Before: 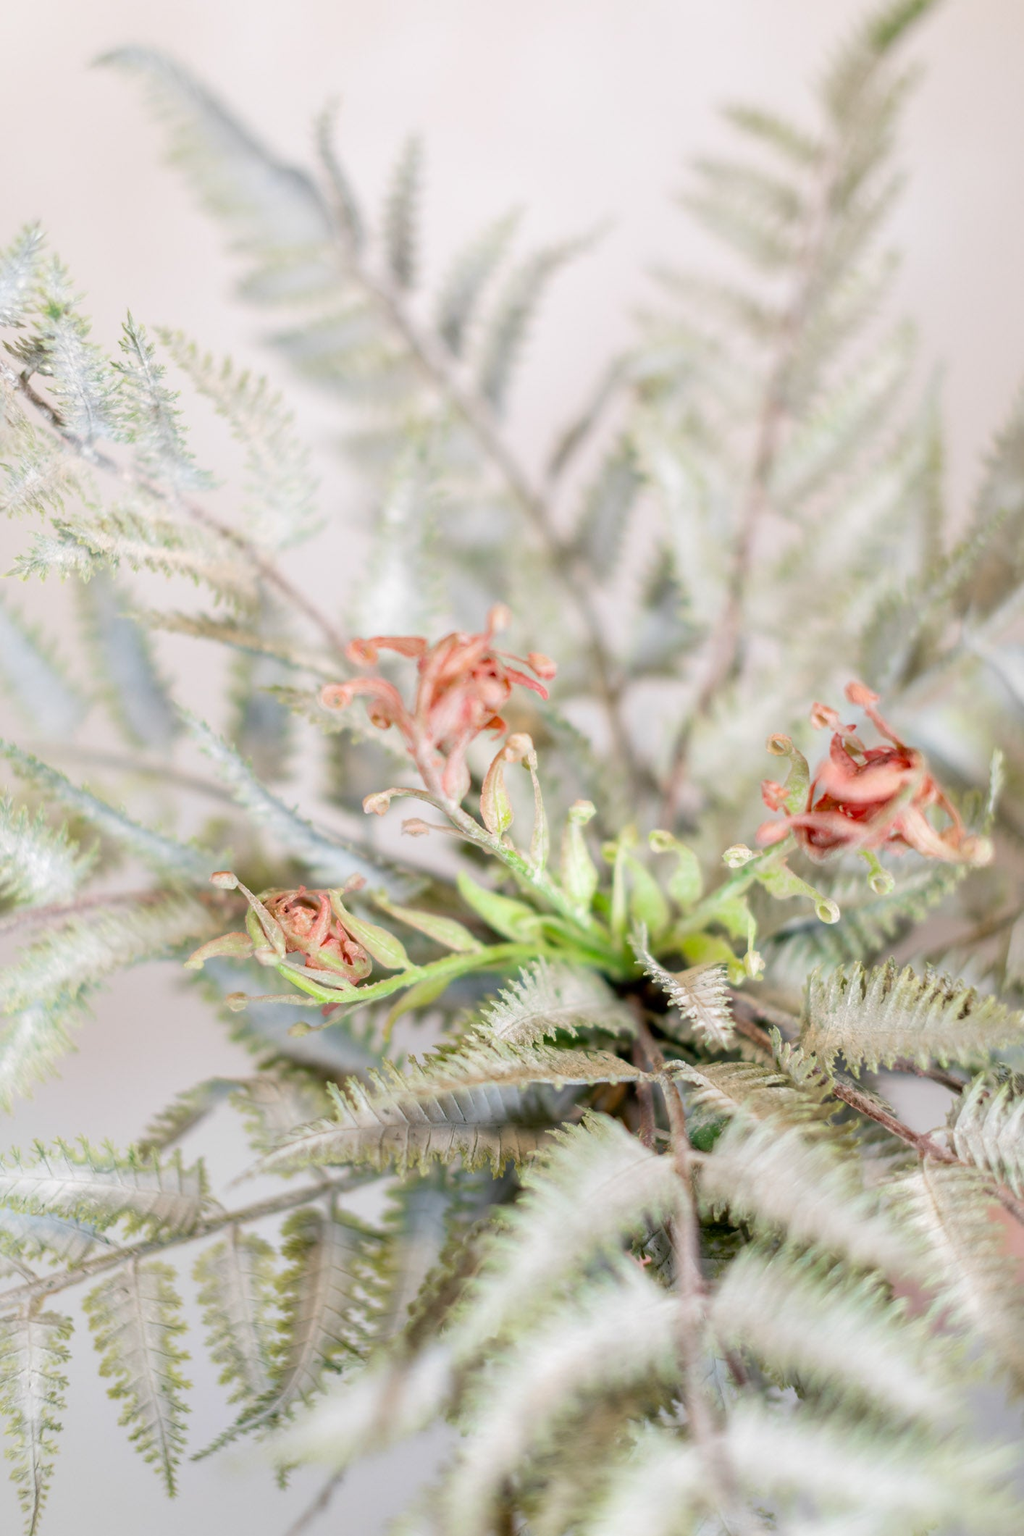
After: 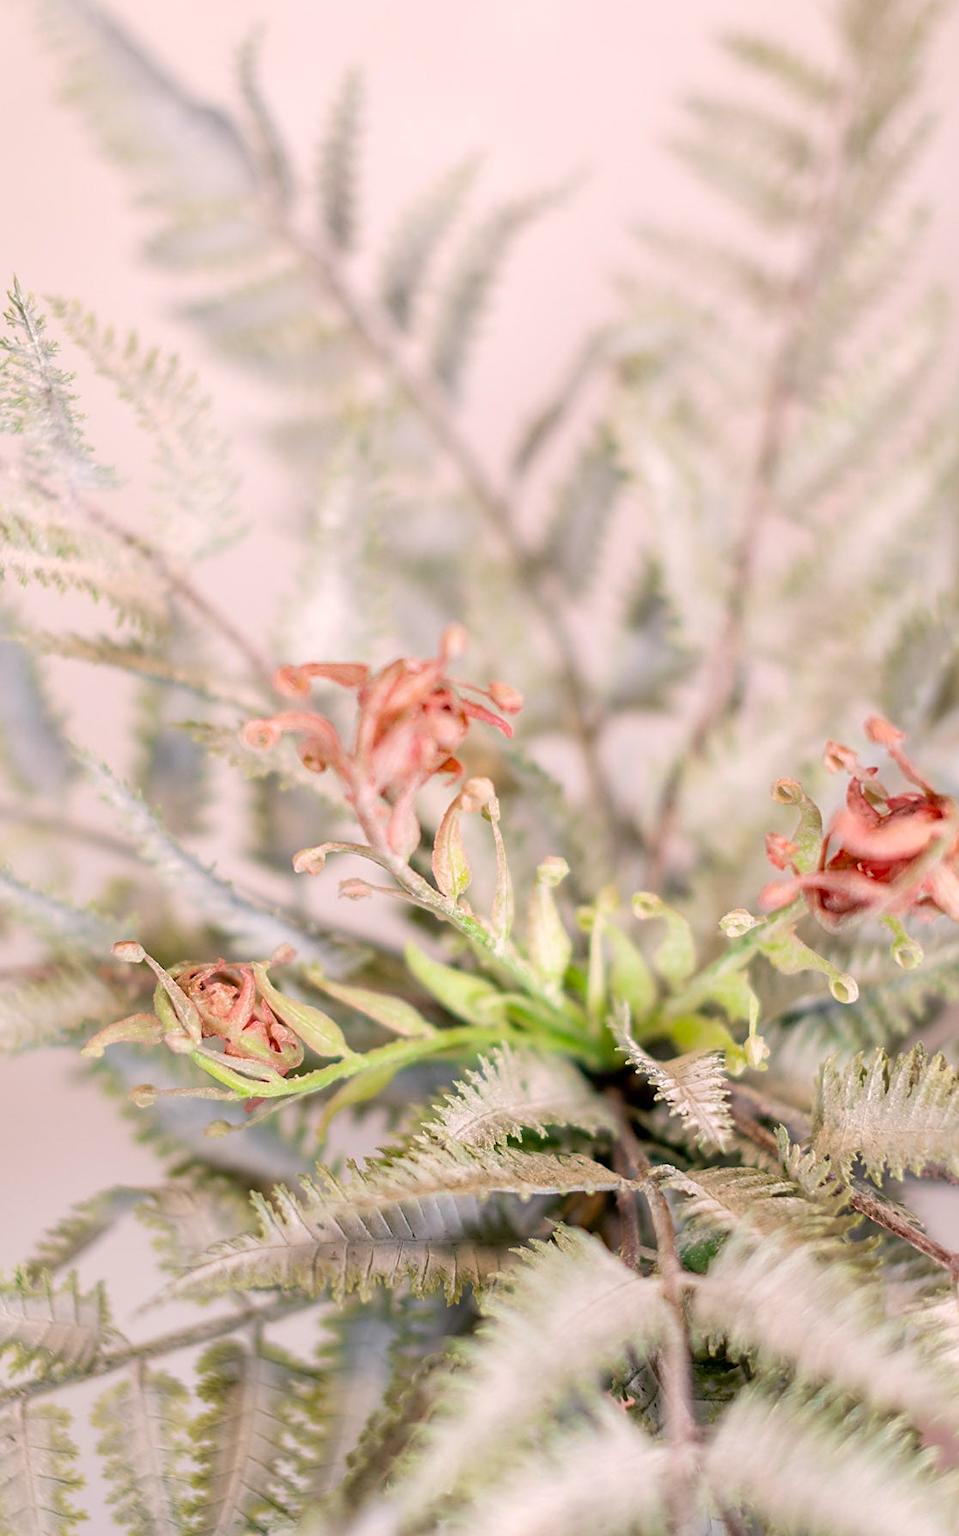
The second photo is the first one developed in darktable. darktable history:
crop: left 11.367%, top 5.078%, right 9.564%, bottom 10.539%
color correction: highlights a* 7.75, highlights b* 4.13
sharpen: on, module defaults
